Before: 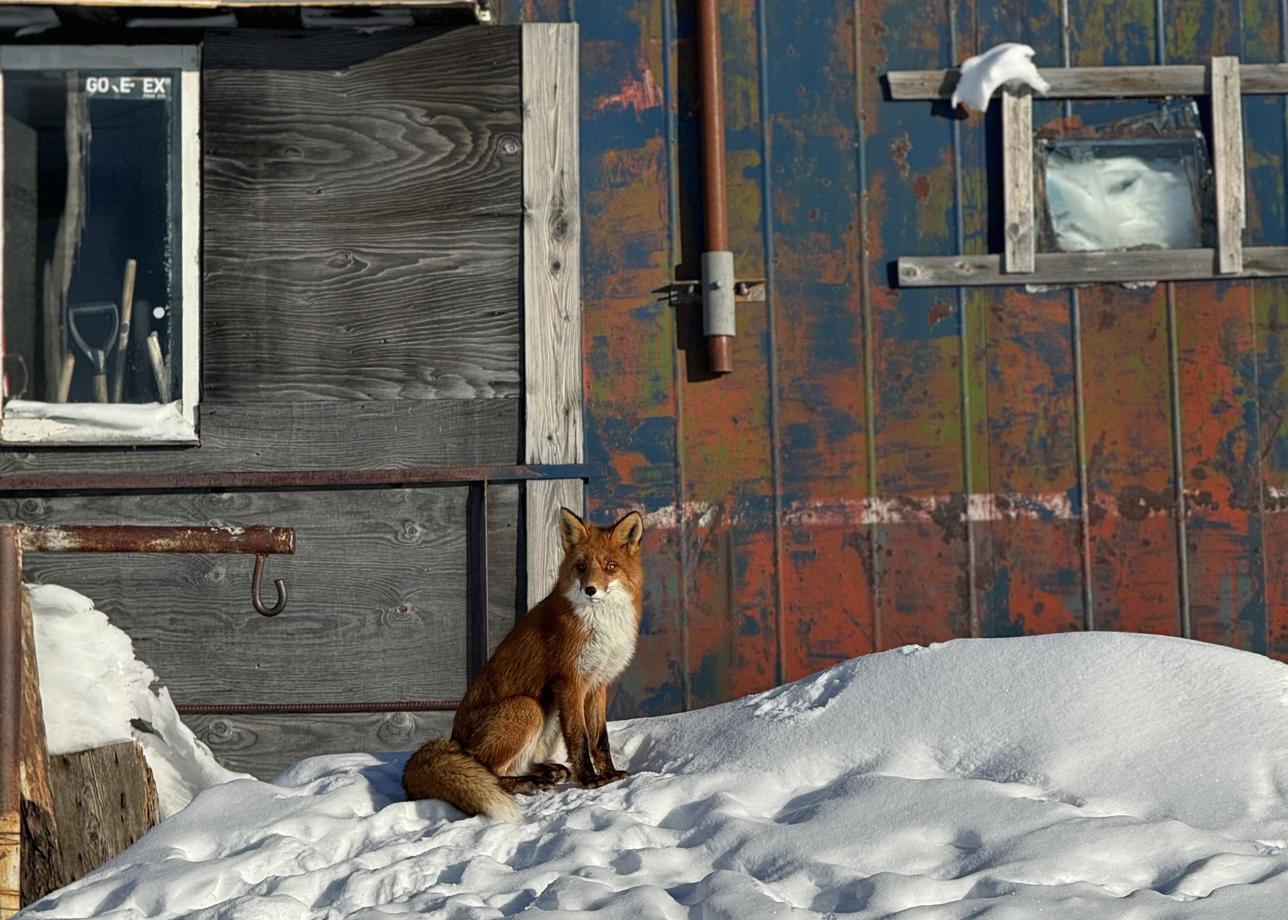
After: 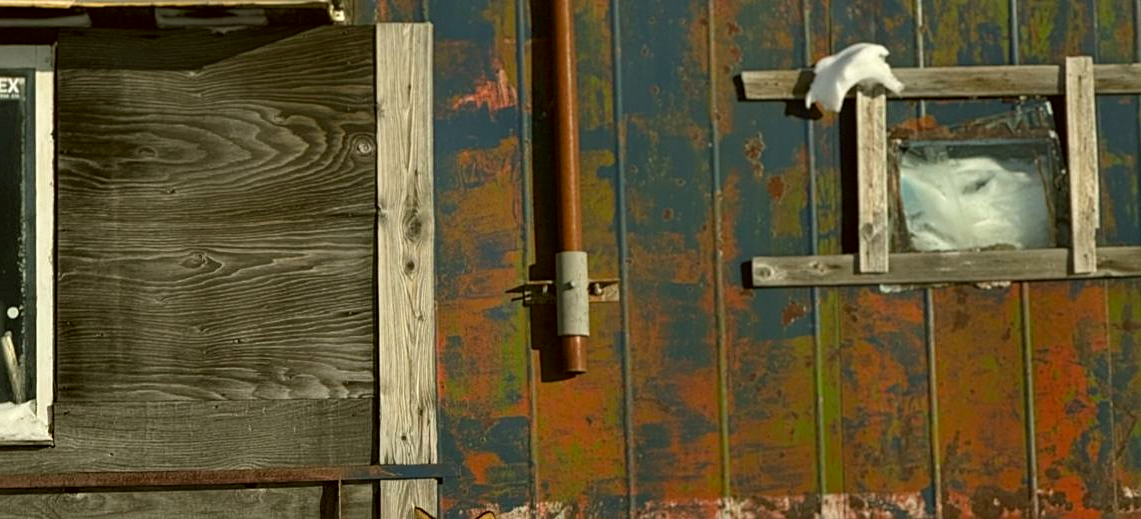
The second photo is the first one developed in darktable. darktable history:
sharpen: amount 0.209
color correction: highlights a* -1.69, highlights b* 10.51, shadows a* 0.535, shadows b* 18.65
crop and rotate: left 11.398%, bottom 43.546%
